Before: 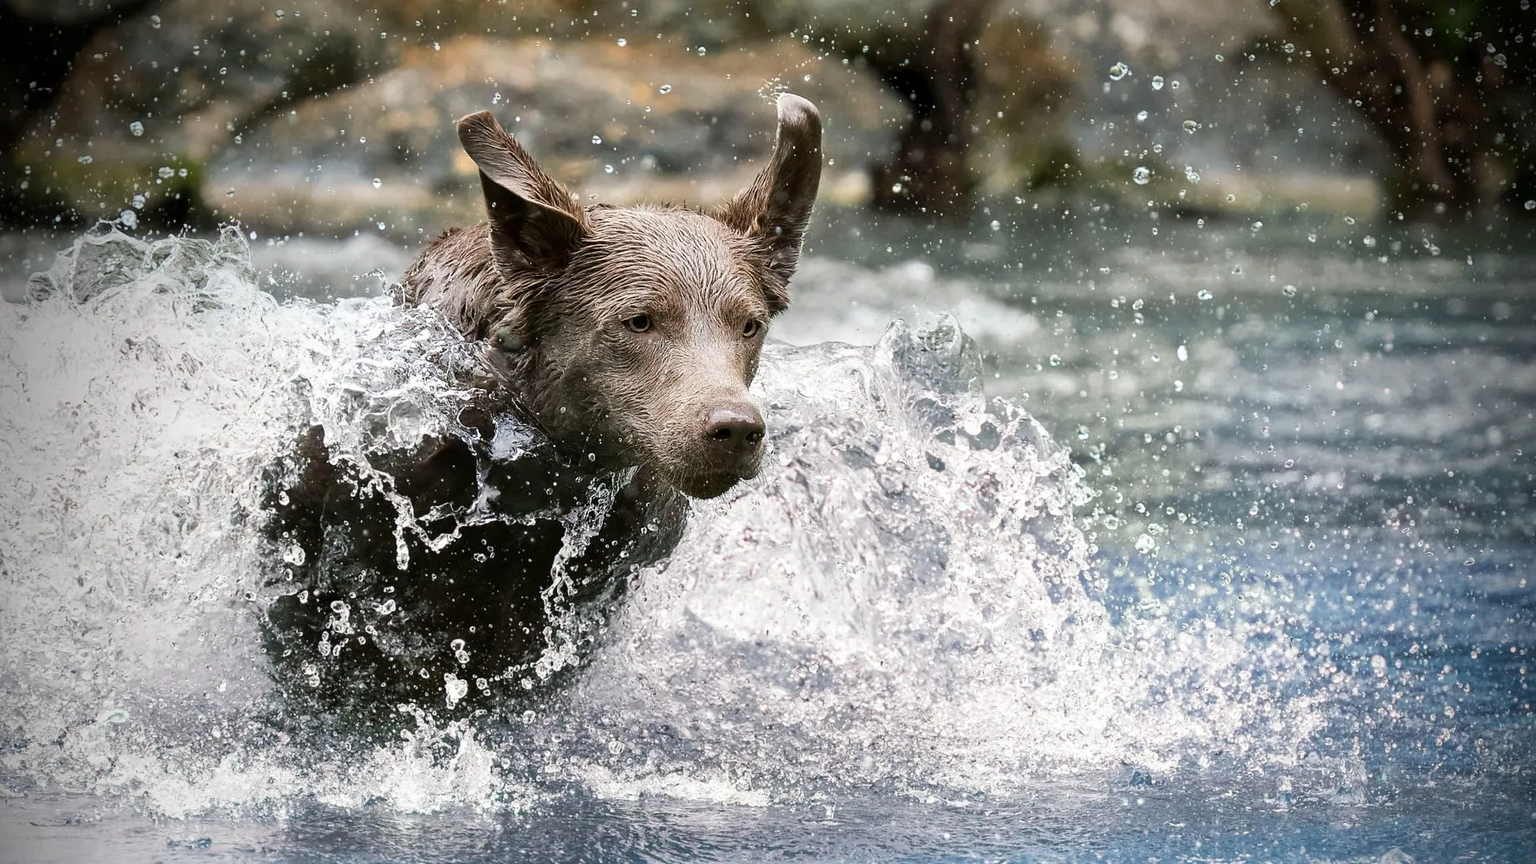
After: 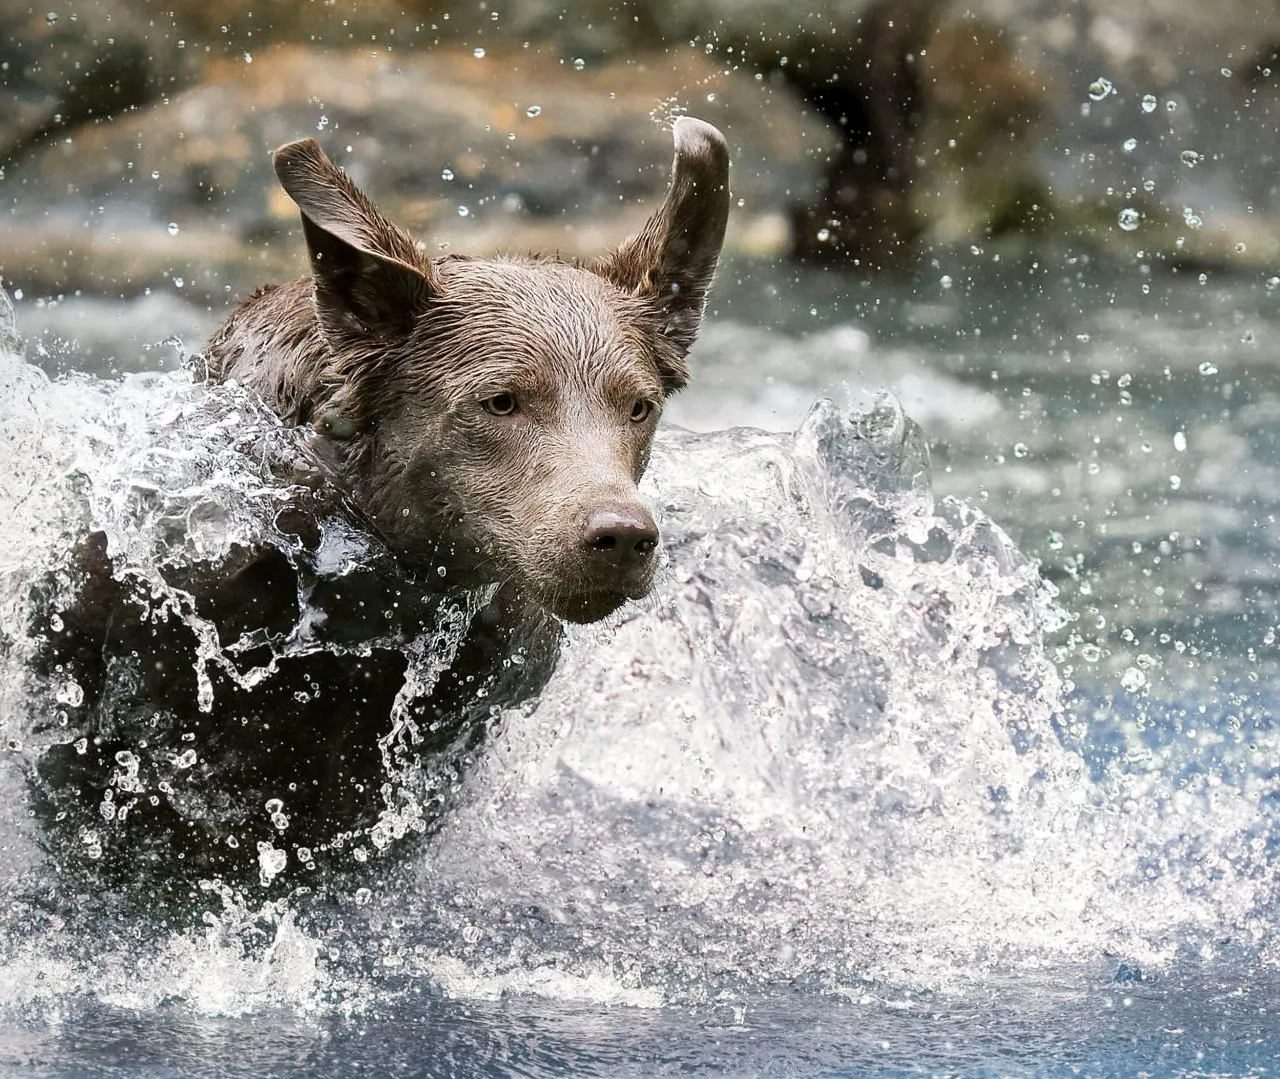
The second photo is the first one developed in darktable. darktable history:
crop and rotate: left 15.564%, right 17.752%
